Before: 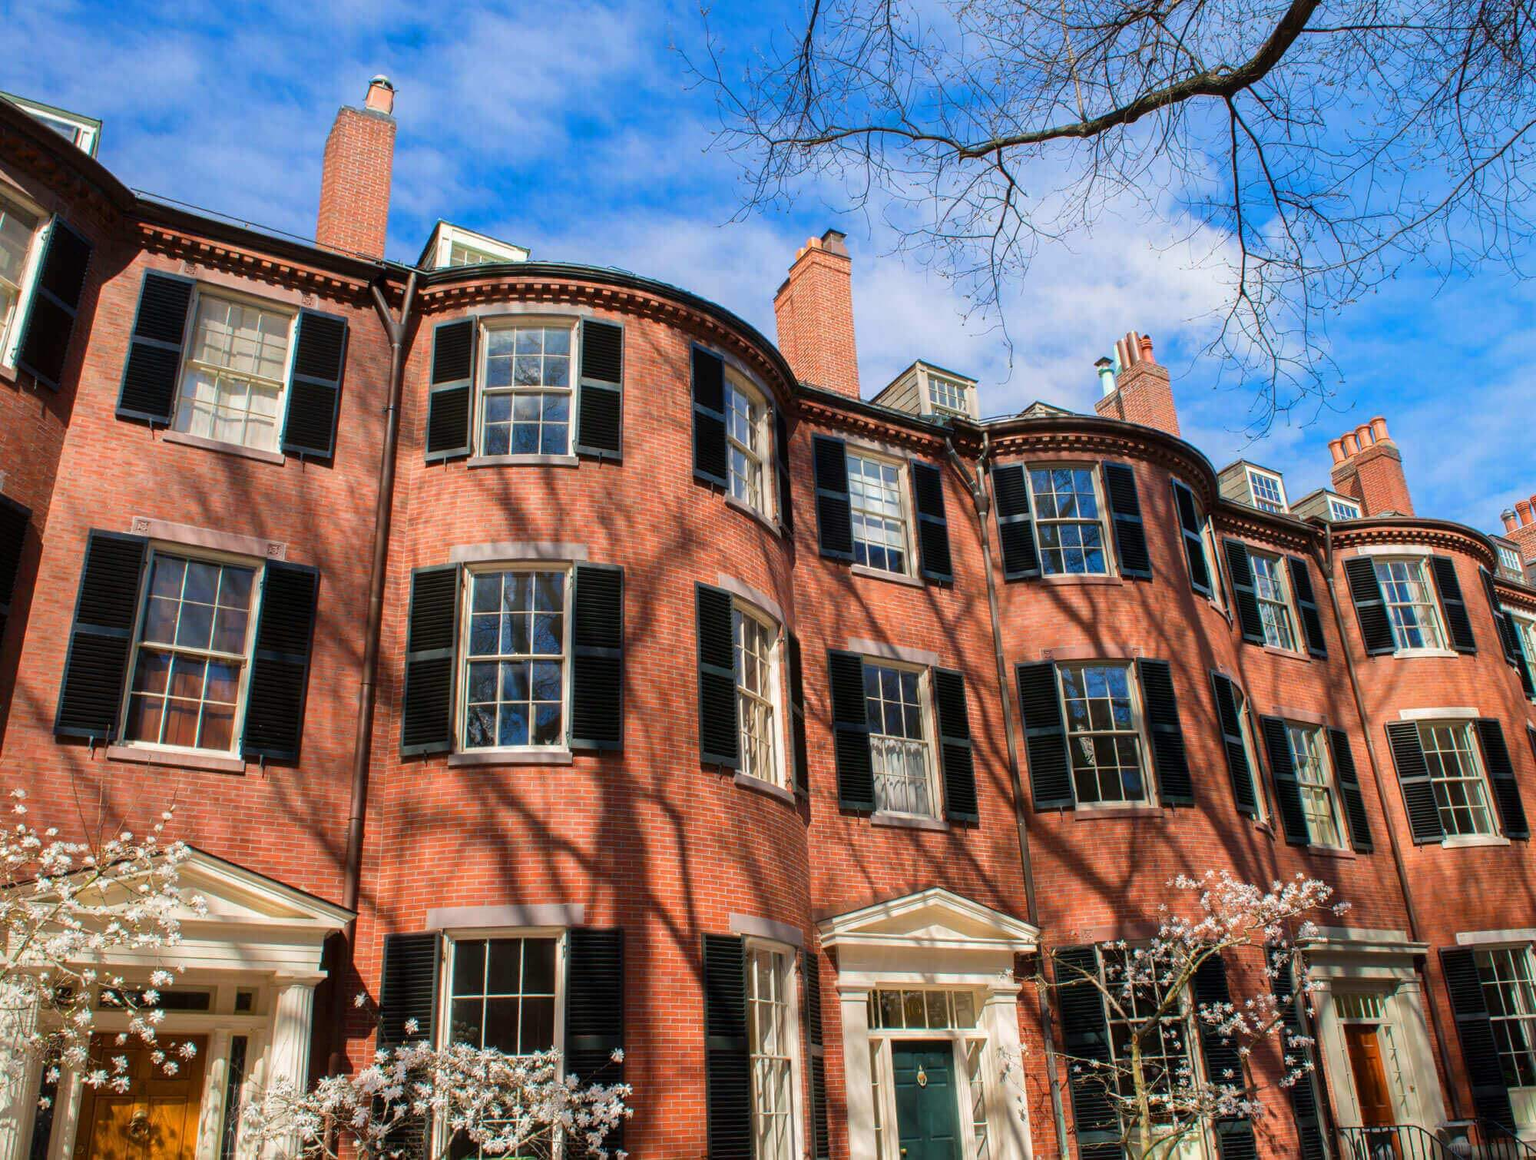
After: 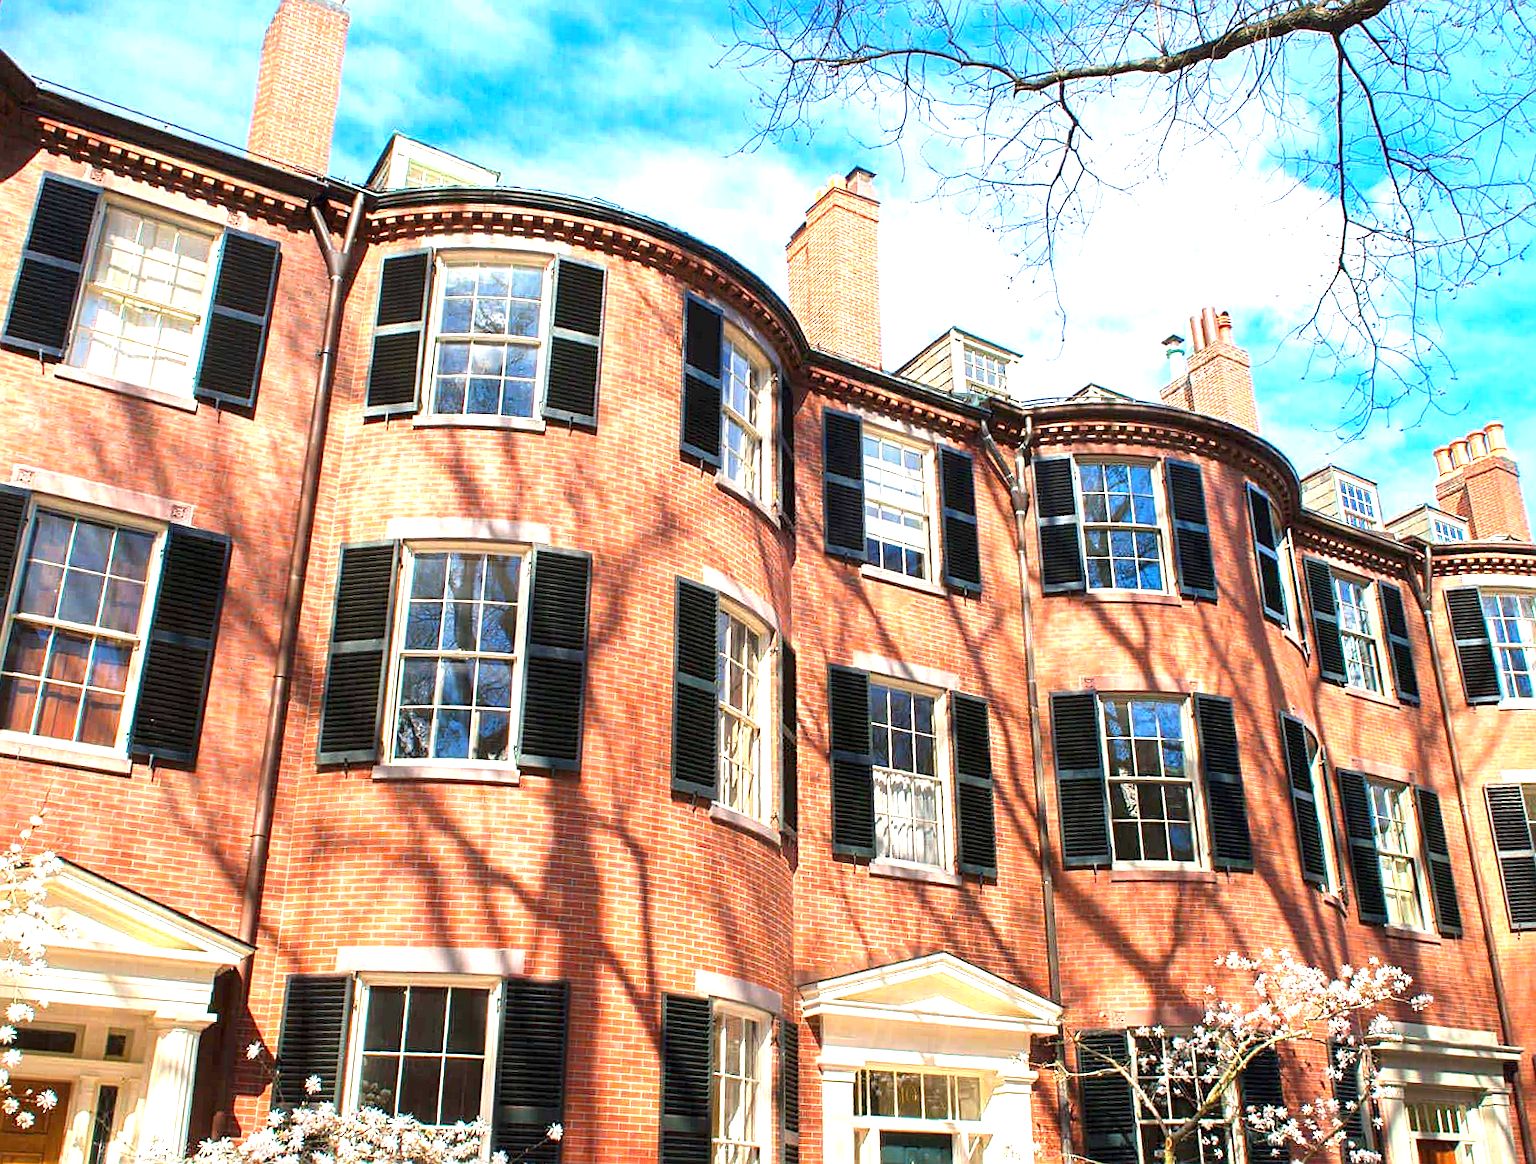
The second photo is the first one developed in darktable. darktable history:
sharpen: on, module defaults
exposure: black level correction 0, exposure 1.506 EV, compensate highlight preservation false
crop and rotate: angle -2.94°, left 5.363%, top 5.183%, right 4.624%, bottom 4.409%
